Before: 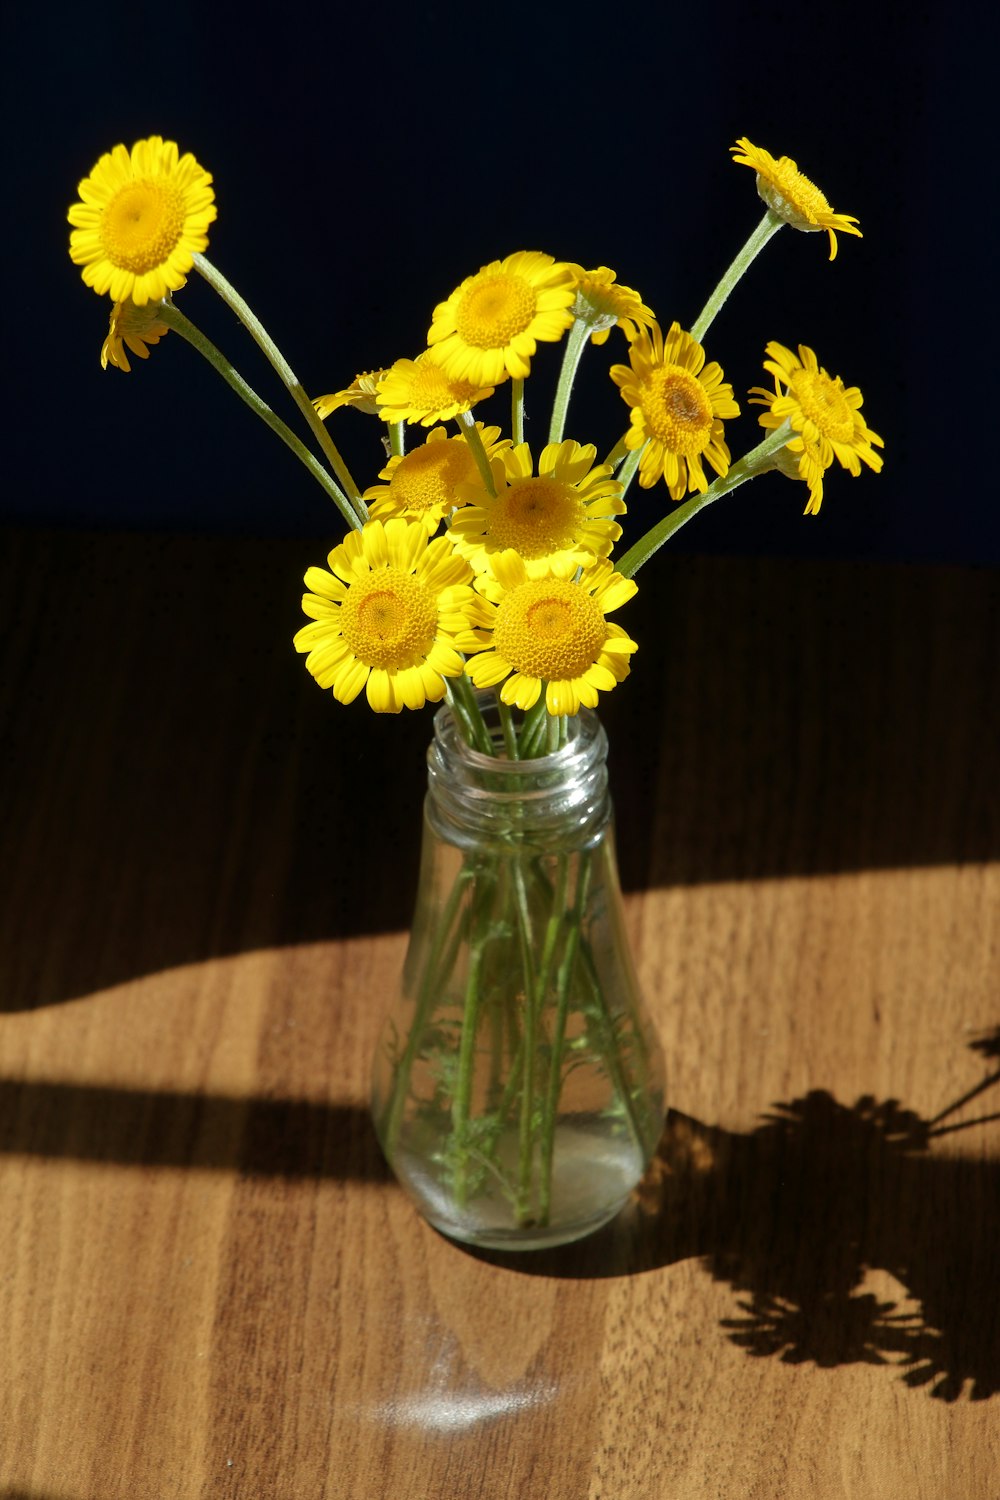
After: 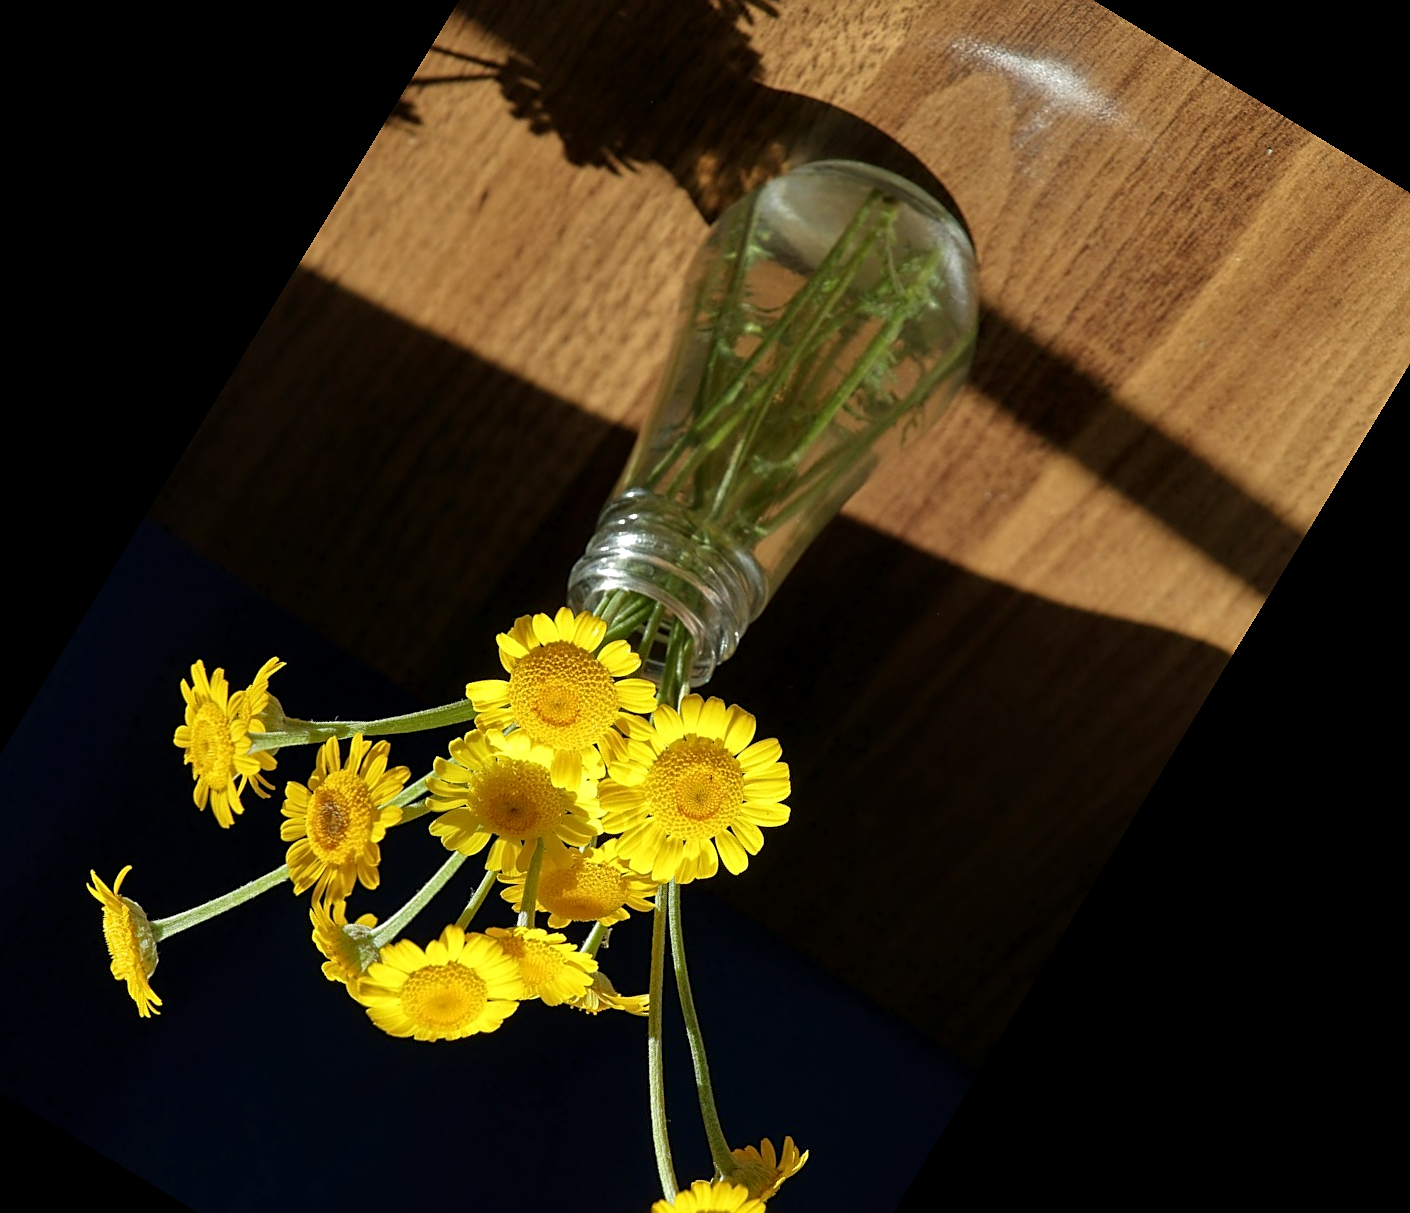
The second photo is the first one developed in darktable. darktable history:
local contrast: highlights 100%, shadows 100%, detail 120%, midtone range 0.2
crop and rotate: angle 148.68°, left 9.111%, top 15.603%, right 4.588%, bottom 17.041%
sharpen: on, module defaults
